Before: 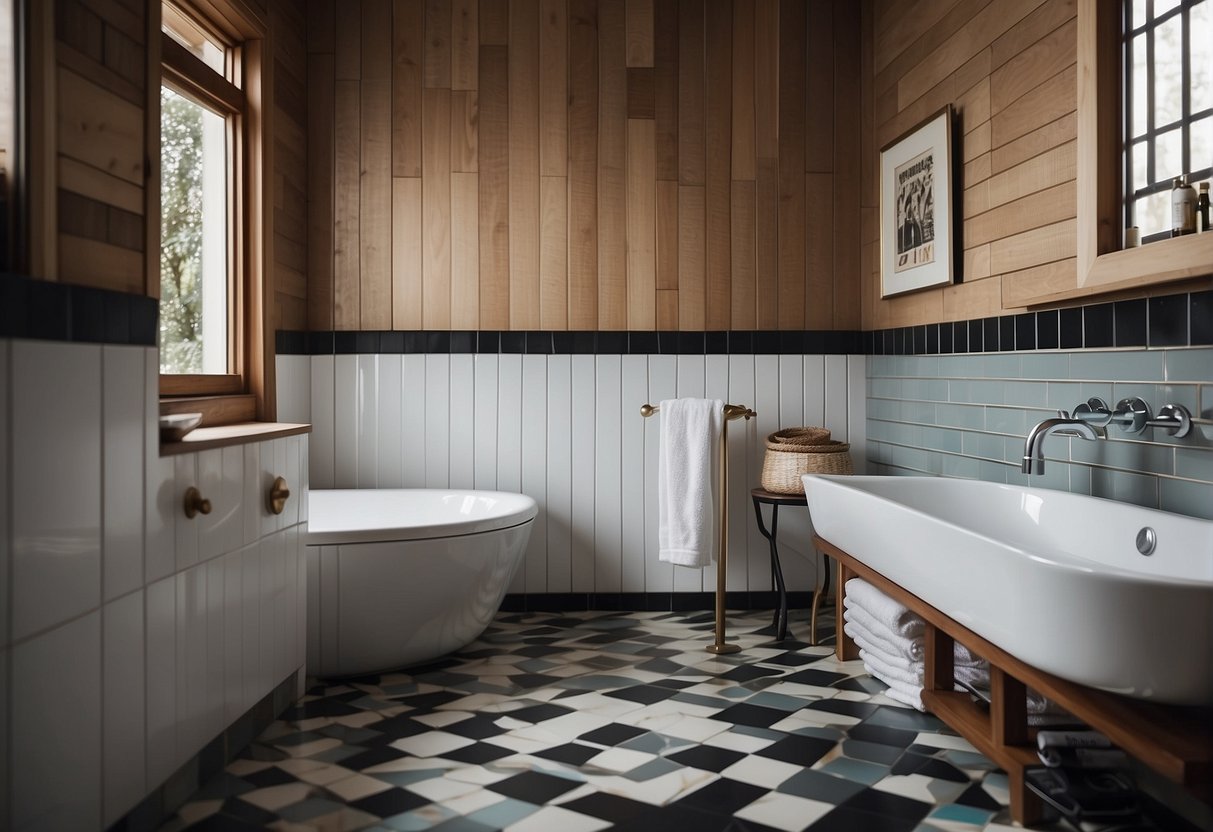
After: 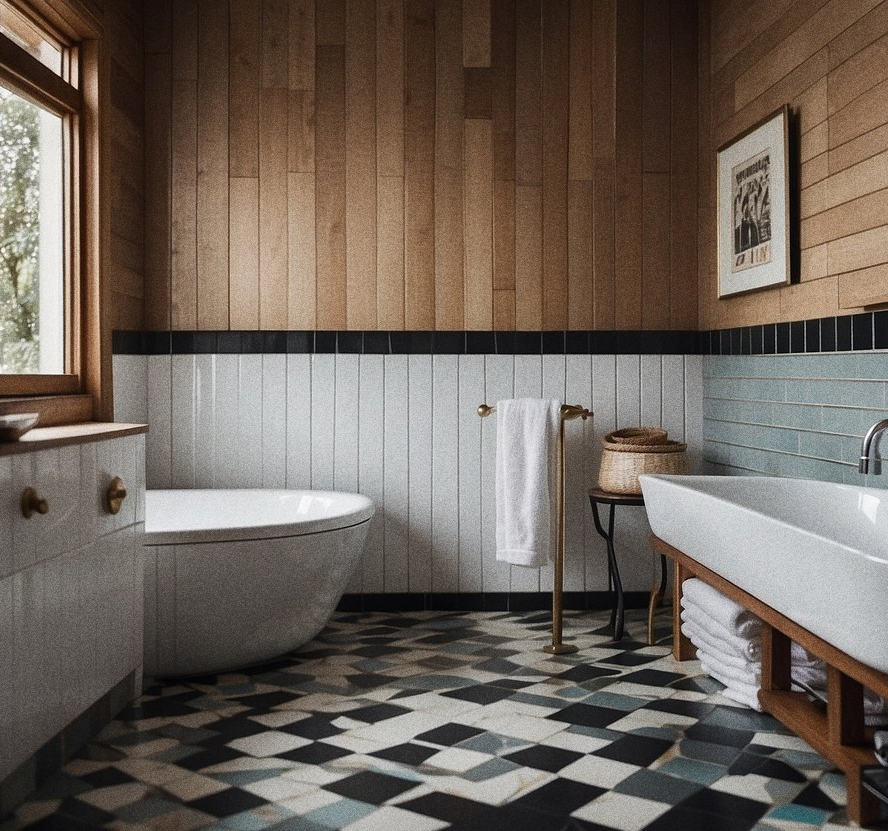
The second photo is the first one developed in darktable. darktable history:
crop: left 13.443%, right 13.31%
grain: coarseness 0.09 ISO, strength 40%
